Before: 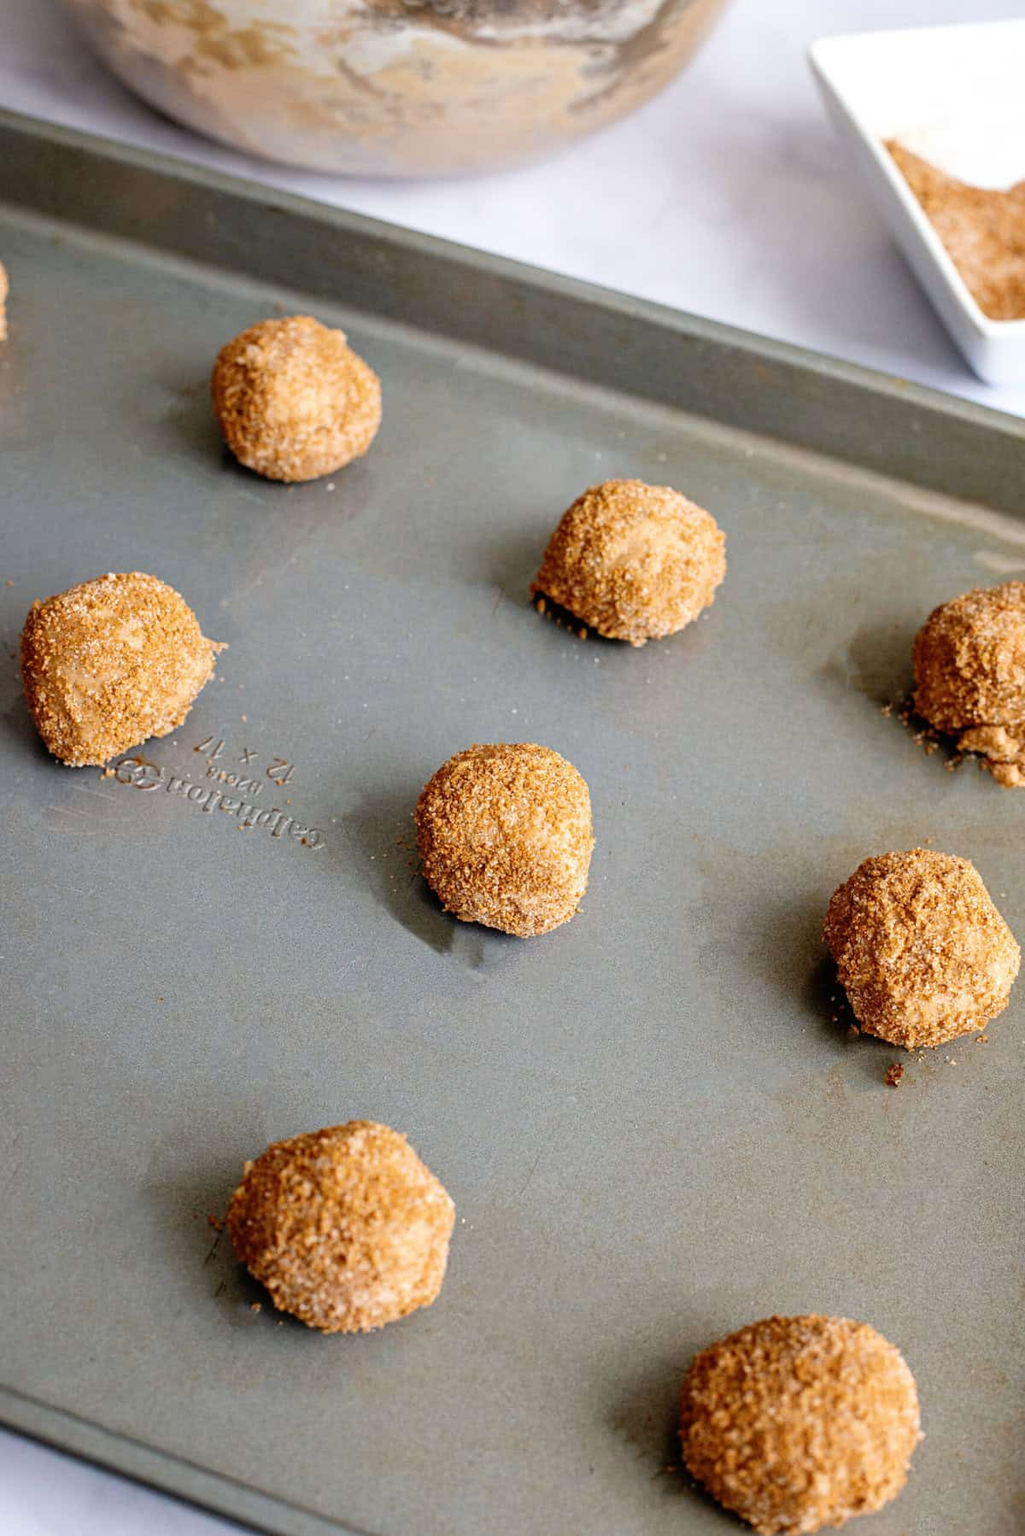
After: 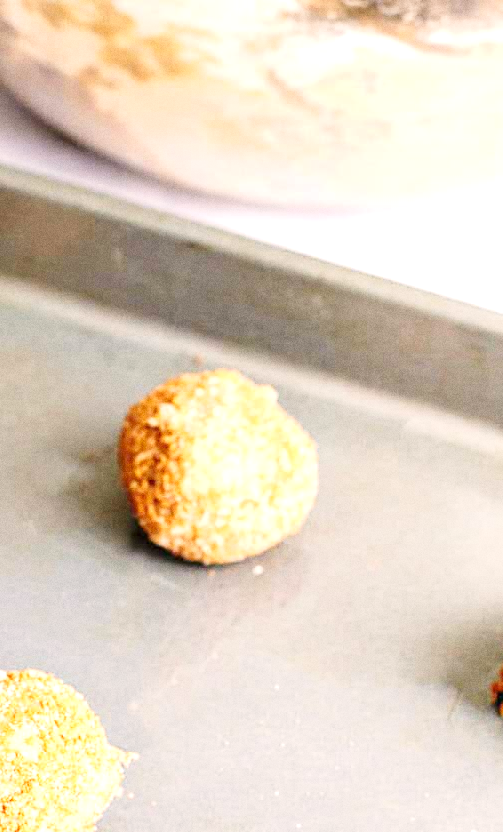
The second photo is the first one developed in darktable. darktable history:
crop and rotate: left 10.817%, top 0.062%, right 47.194%, bottom 53.626%
base curve: curves: ch0 [(0, 0) (0.204, 0.334) (0.55, 0.733) (1, 1)], preserve colors none
exposure: black level correction 0, exposure 1.1 EV, compensate highlight preservation false
white balance: emerald 1
color correction: highlights a* 3.84, highlights b* 5.07
grain: coarseness 0.09 ISO
contrast brightness saturation: contrast 0.05
